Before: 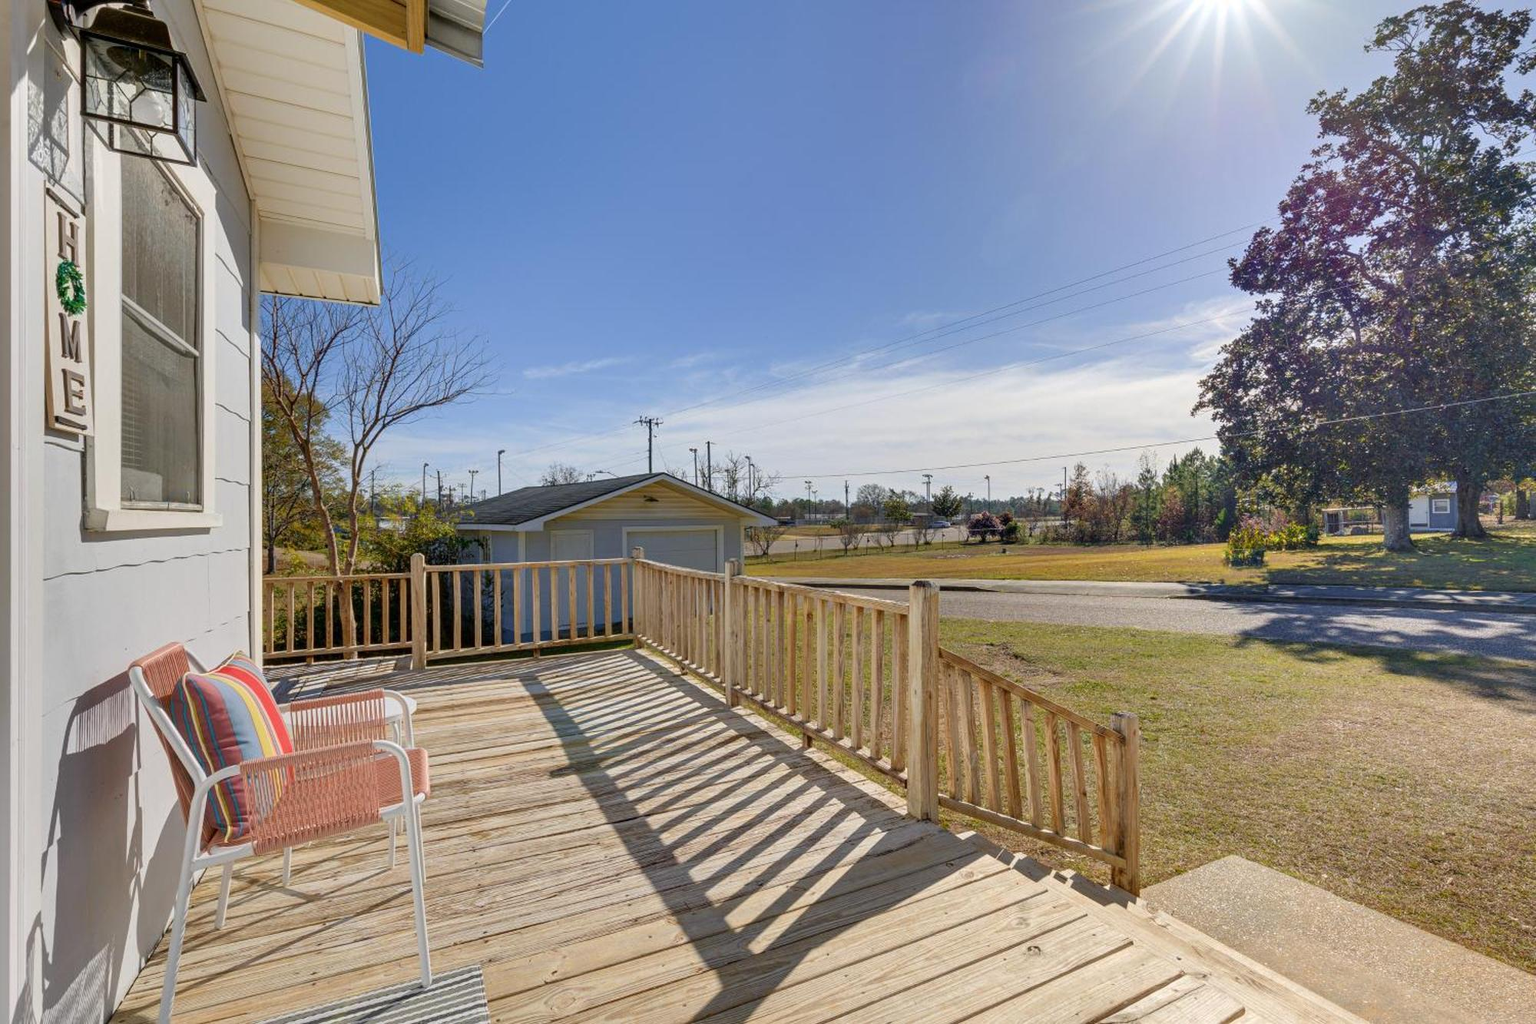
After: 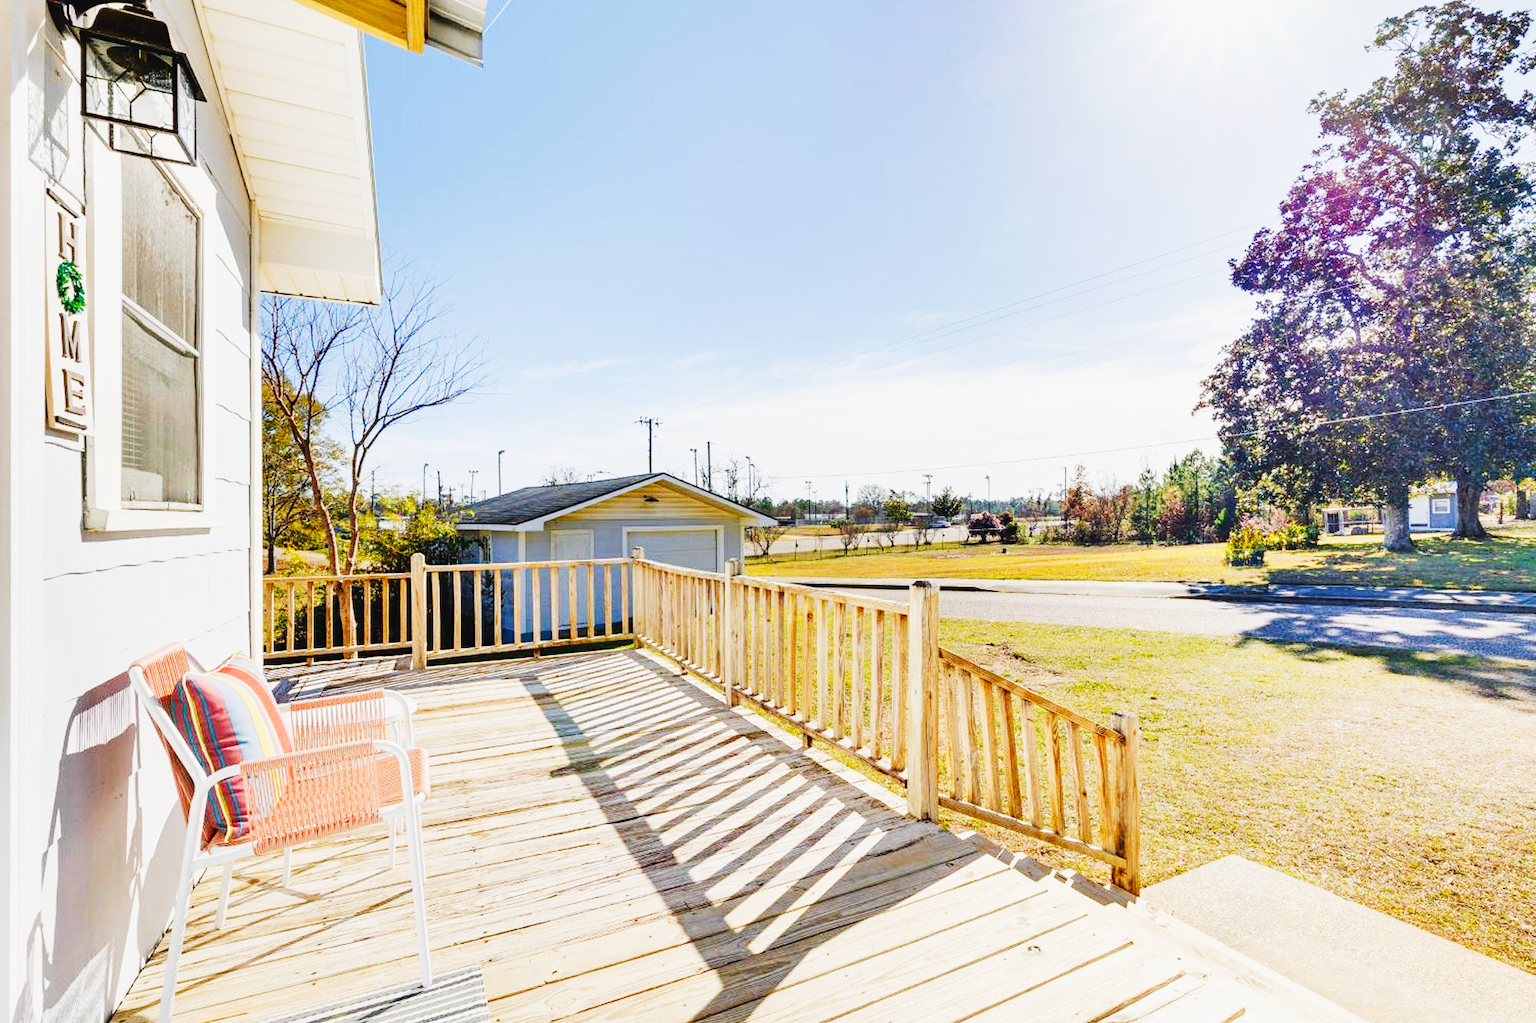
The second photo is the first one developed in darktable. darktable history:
base curve: curves: ch0 [(0, 0.003) (0.001, 0.002) (0.006, 0.004) (0.02, 0.022) (0.048, 0.086) (0.094, 0.234) (0.162, 0.431) (0.258, 0.629) (0.385, 0.8) (0.548, 0.918) (0.751, 0.988) (1, 1)], preserve colors none
tone curve: curves: ch0 [(0, 0.023) (0.217, 0.19) (0.754, 0.801) (1, 0.977)]; ch1 [(0, 0) (0.392, 0.398) (0.5, 0.5) (0.521, 0.529) (0.56, 0.592) (1, 1)]; ch2 [(0, 0) (0.5, 0.5) (0.579, 0.561) (0.65, 0.657) (1, 1)], preserve colors none
